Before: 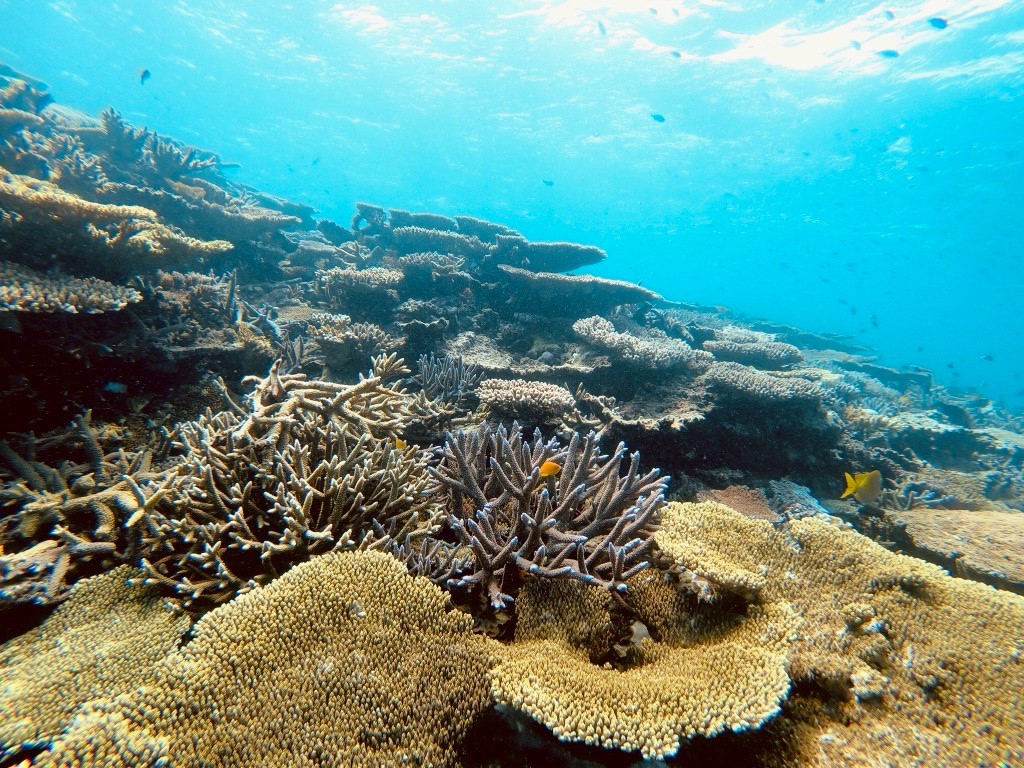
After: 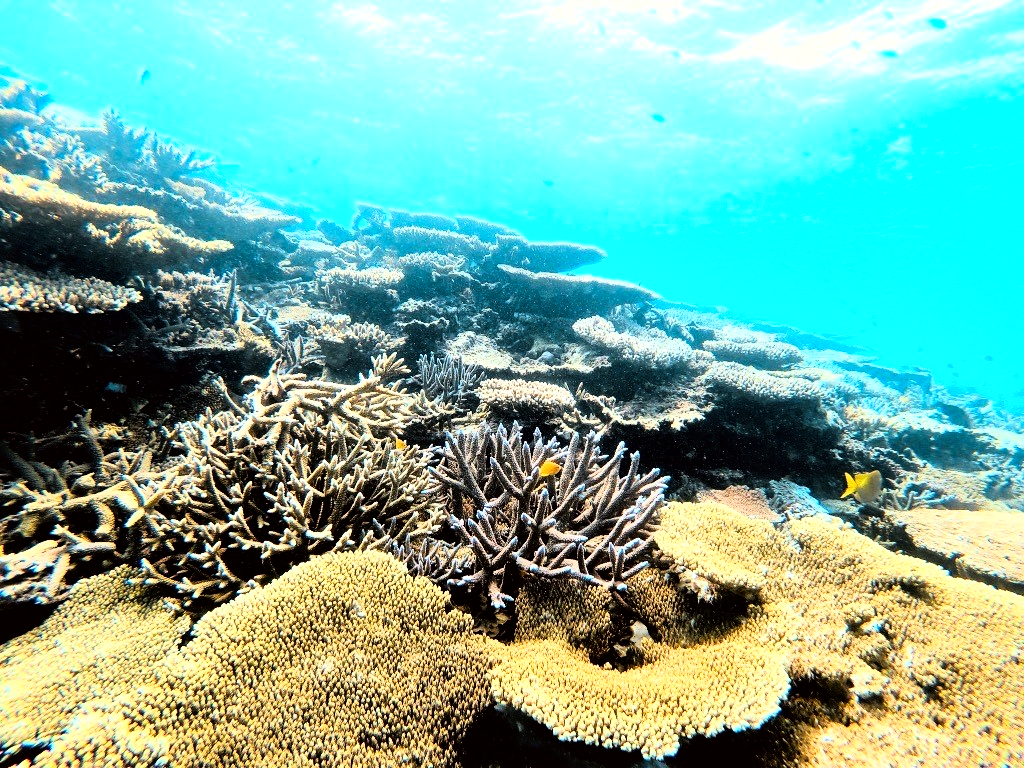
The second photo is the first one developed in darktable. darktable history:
local contrast: mode bilateral grid, contrast 20, coarseness 50, detail 130%, midtone range 0.2
rgb curve: curves: ch0 [(0, 0) (0.21, 0.15) (0.24, 0.21) (0.5, 0.75) (0.75, 0.96) (0.89, 0.99) (1, 1)]; ch1 [(0, 0.02) (0.21, 0.13) (0.25, 0.2) (0.5, 0.67) (0.75, 0.9) (0.89, 0.97) (1, 1)]; ch2 [(0, 0.02) (0.21, 0.13) (0.25, 0.2) (0.5, 0.67) (0.75, 0.9) (0.89, 0.97) (1, 1)], compensate middle gray true
